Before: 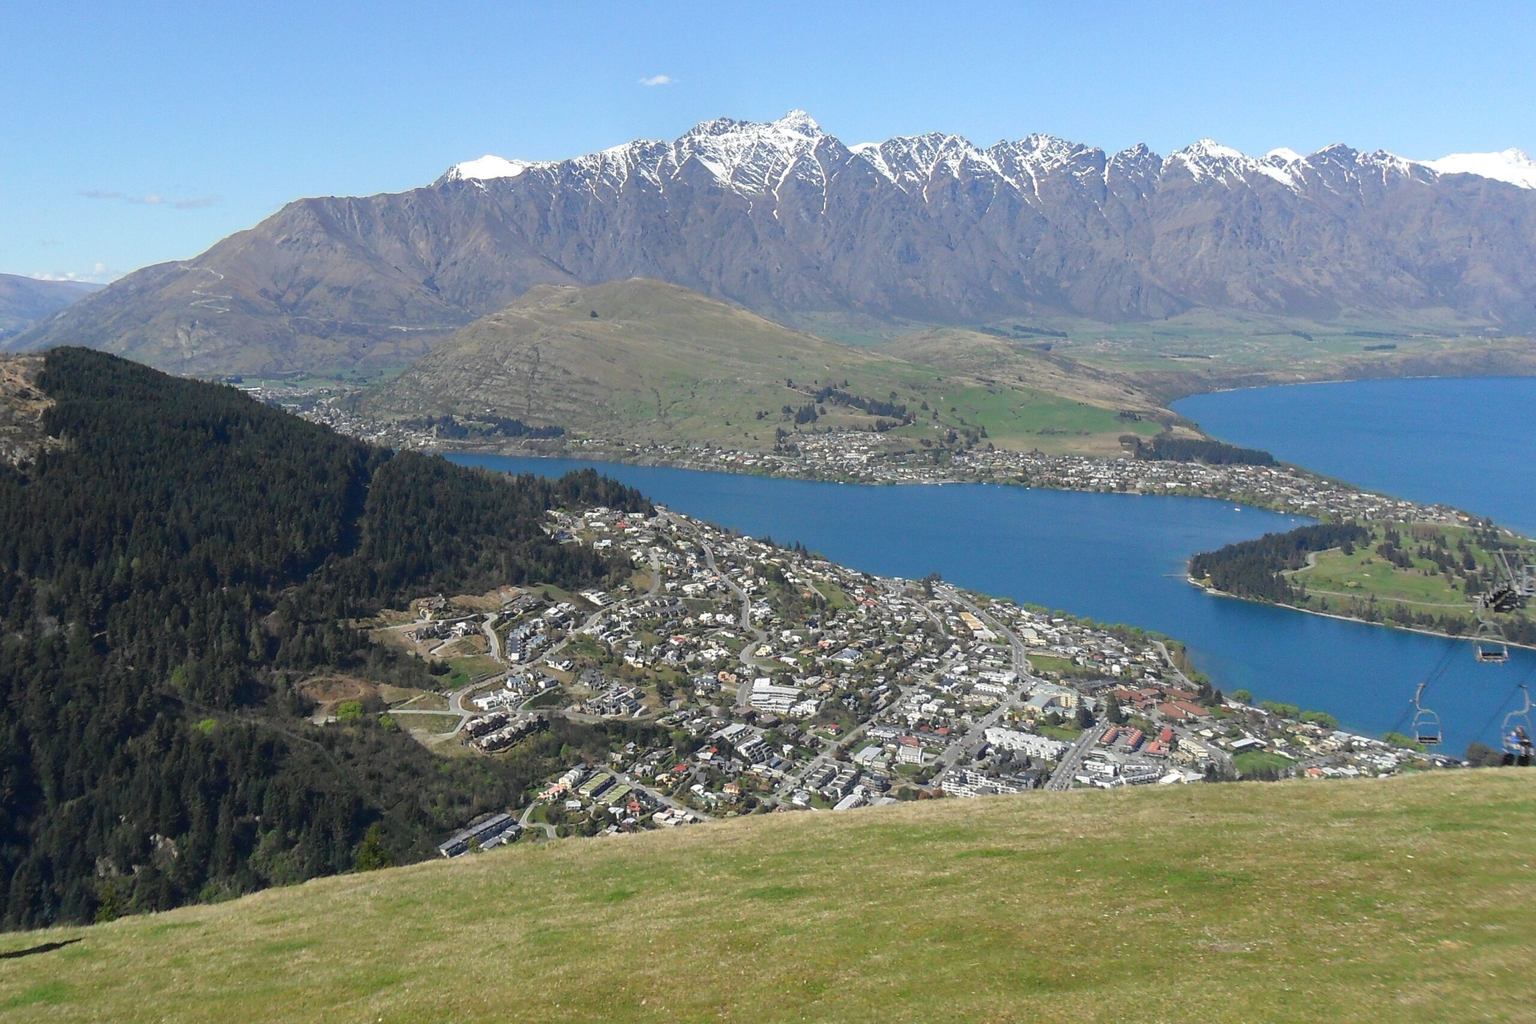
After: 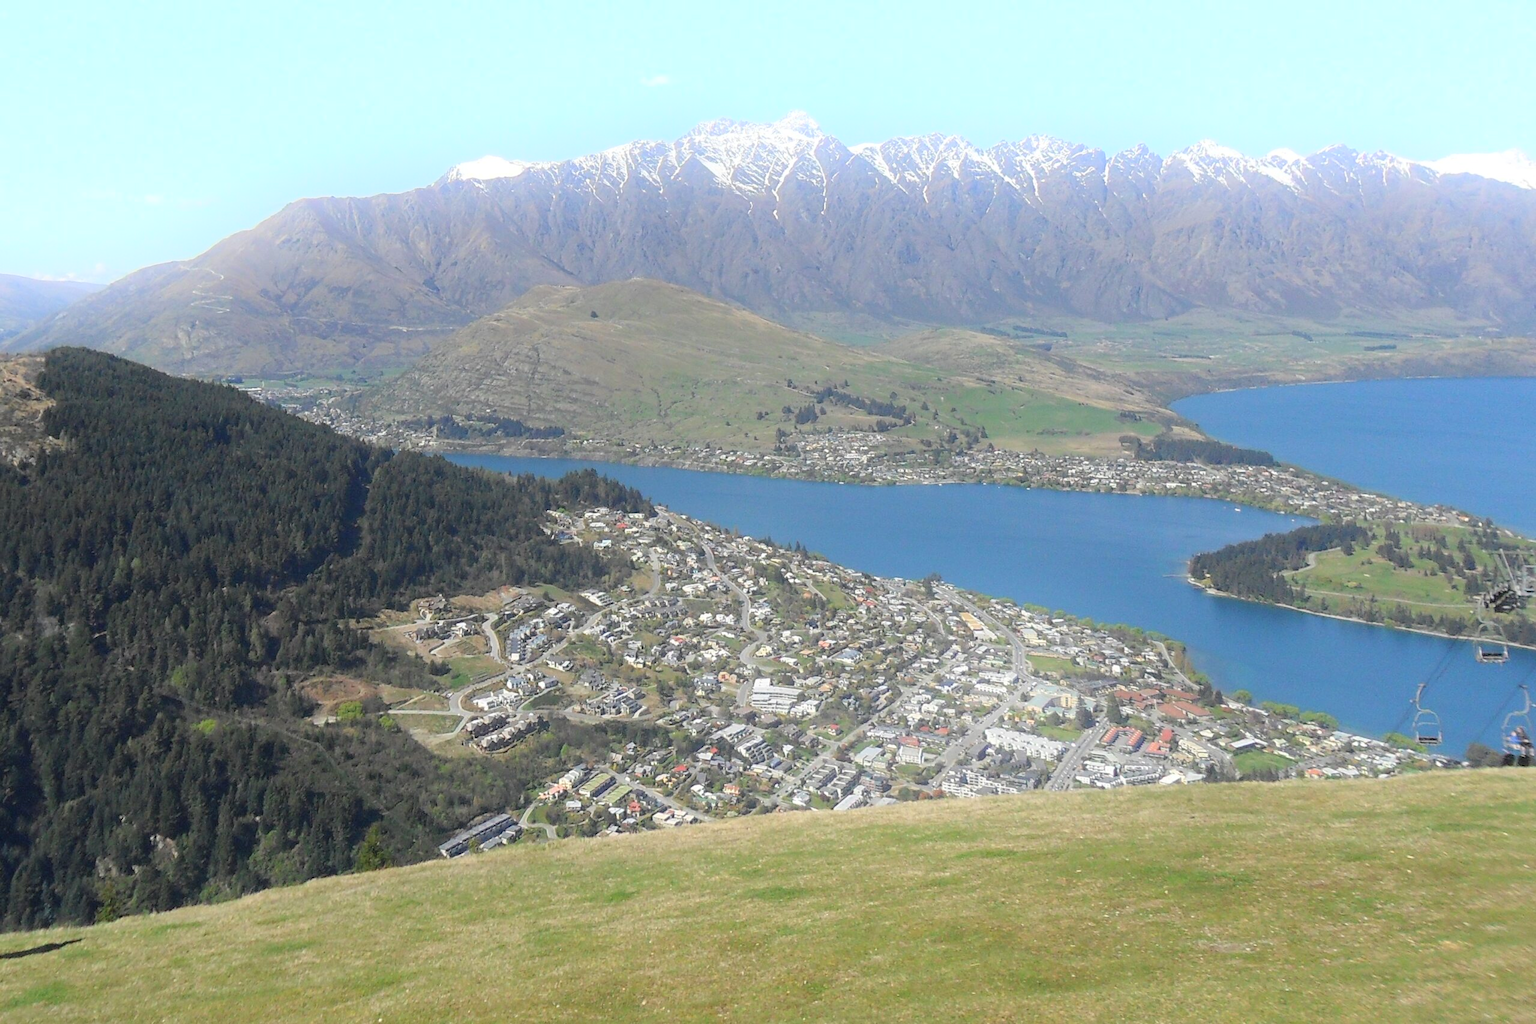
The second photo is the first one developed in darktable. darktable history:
bloom: on, module defaults
contrast brightness saturation: brightness 0.13
